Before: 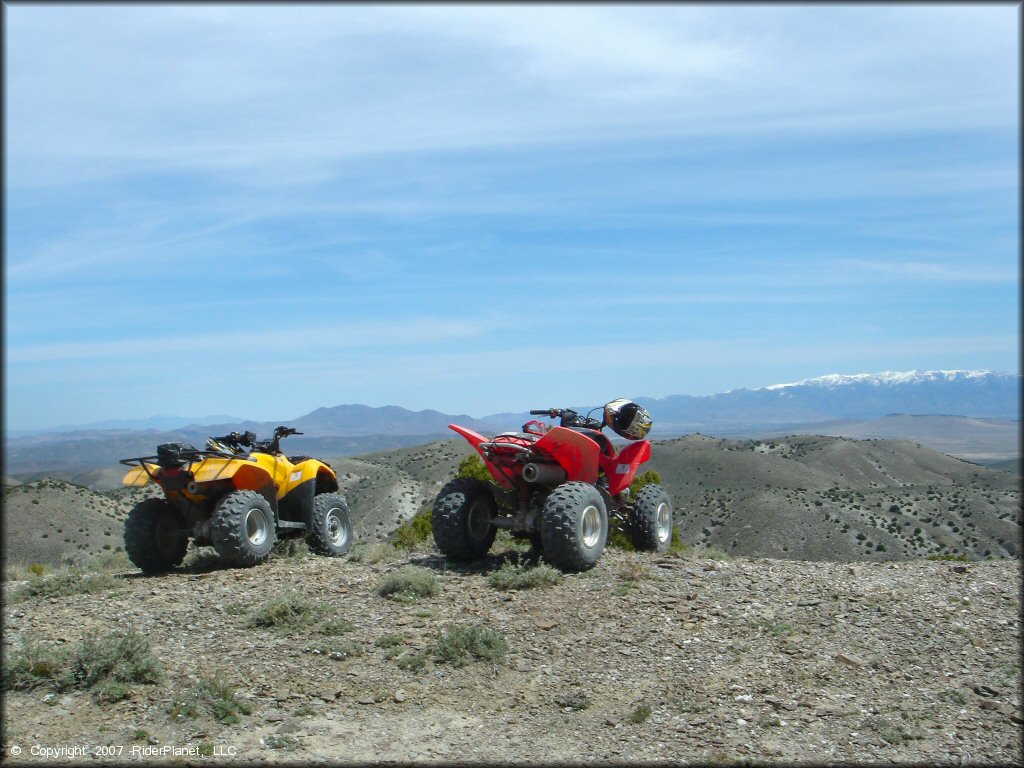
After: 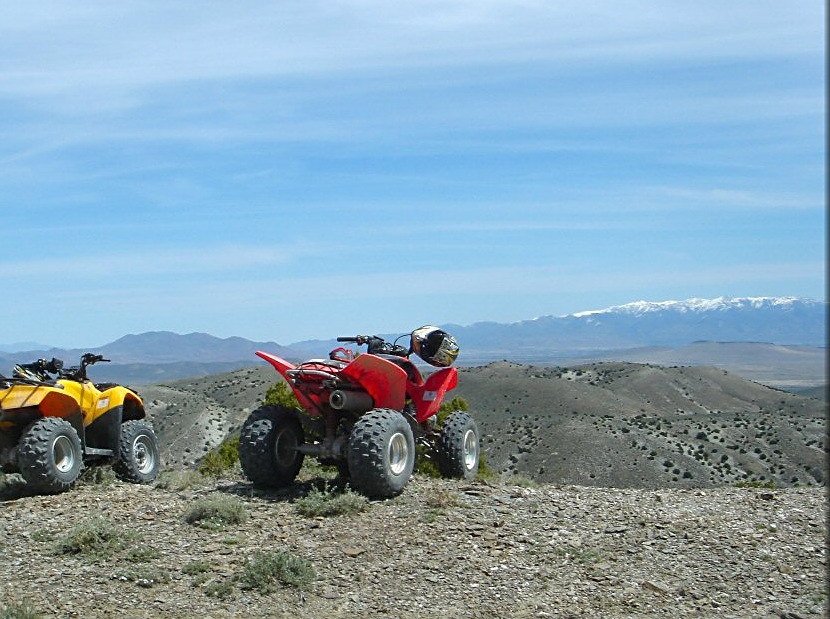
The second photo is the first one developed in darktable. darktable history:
crop: left 18.854%, top 9.611%, right 0%, bottom 9.708%
sharpen: on, module defaults
base curve: preserve colors none
